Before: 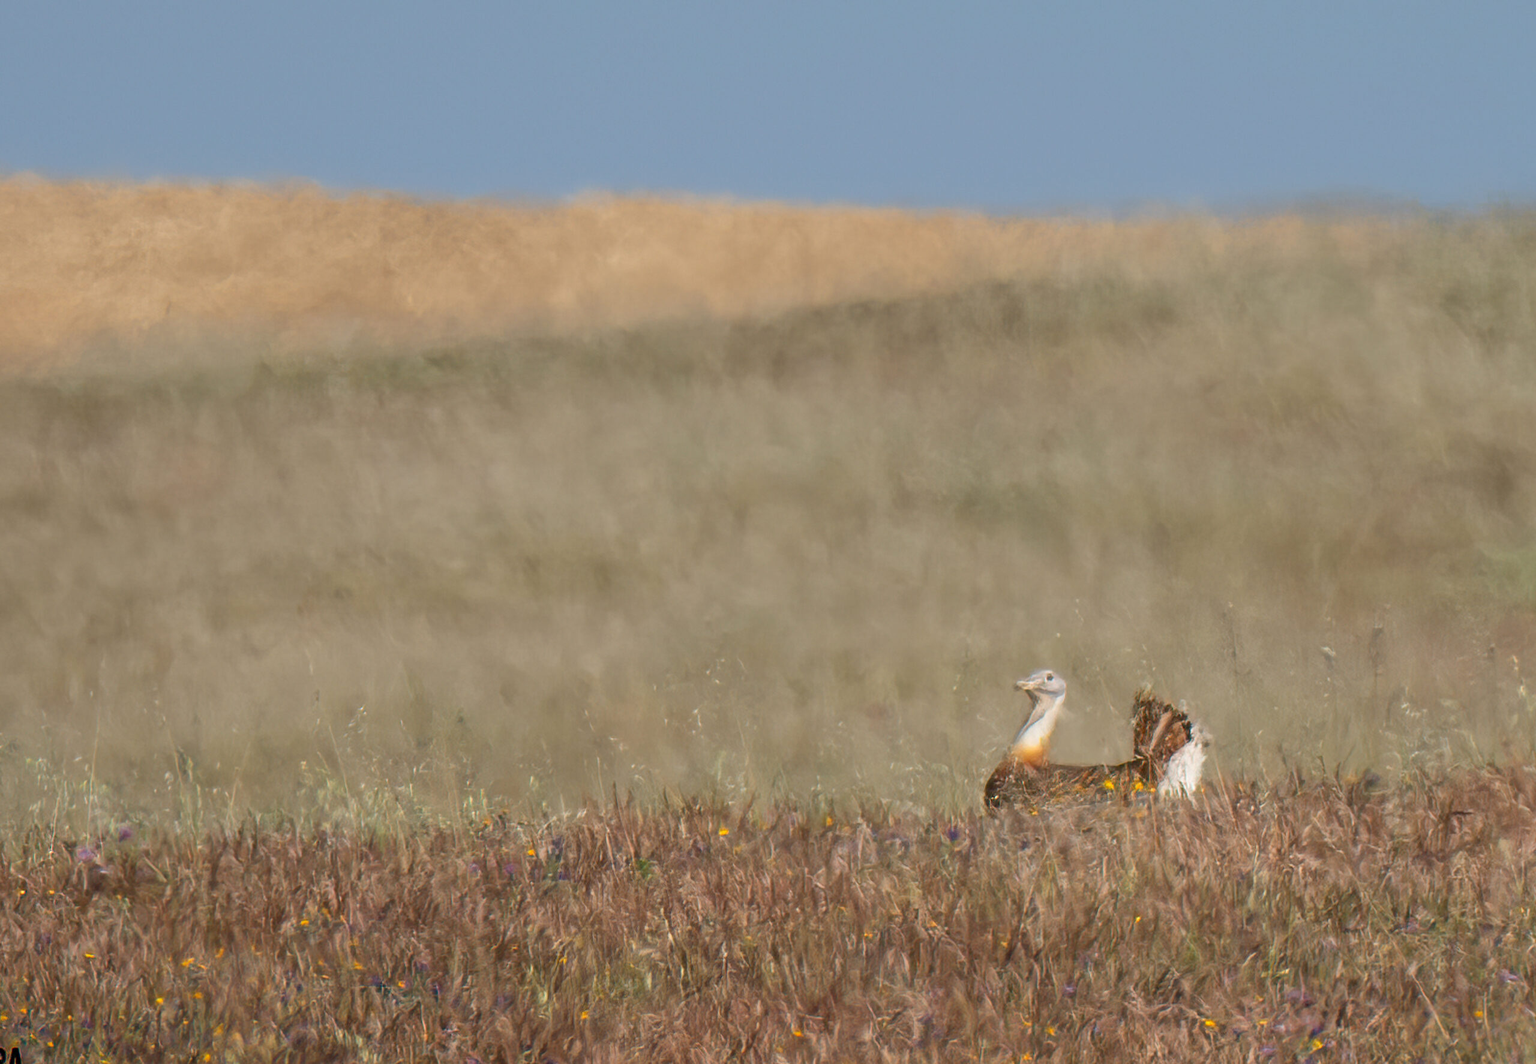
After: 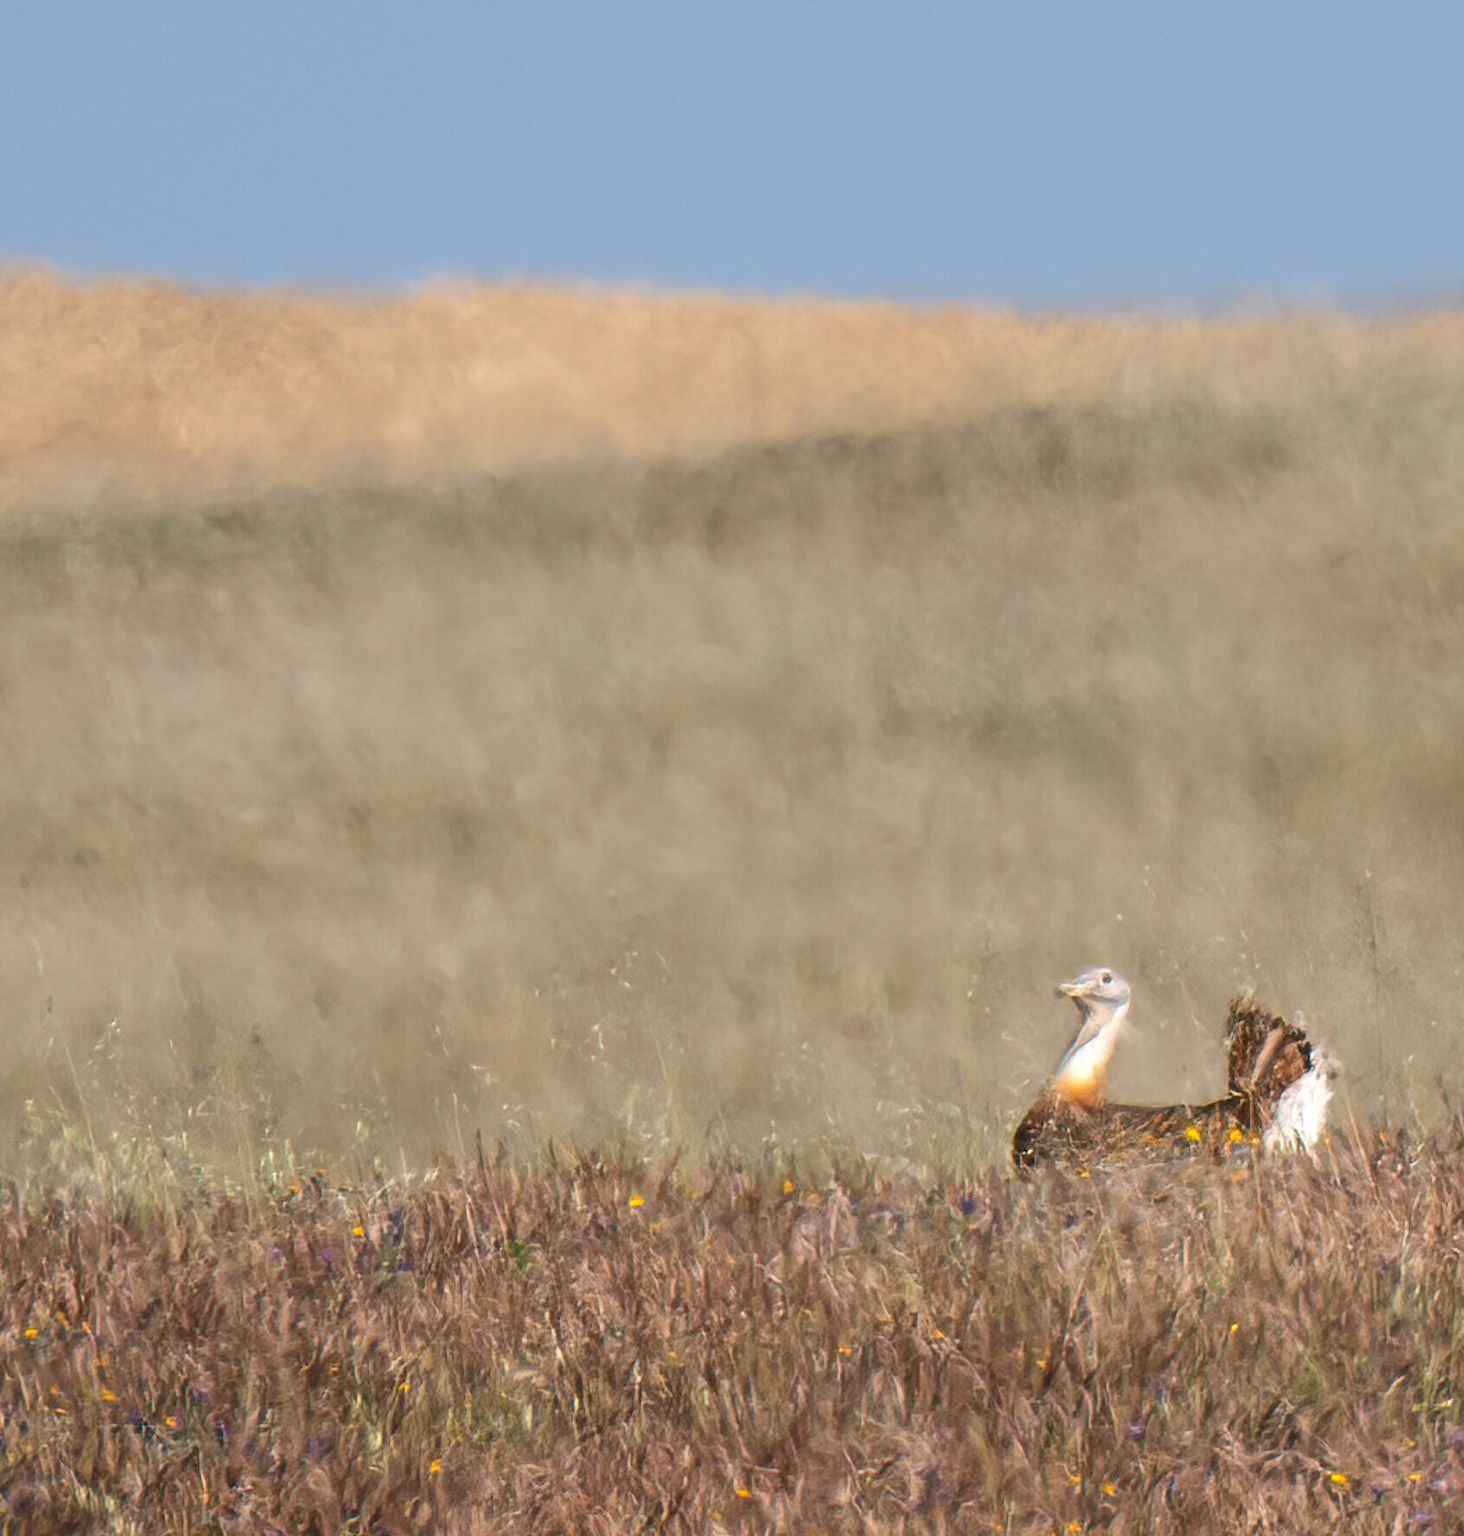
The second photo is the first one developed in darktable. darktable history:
white balance: red 1.004, blue 1.024
crop and rotate: left 18.442%, right 15.508%
tone equalizer: -8 EV -0.417 EV, -7 EV -0.389 EV, -6 EV -0.333 EV, -5 EV -0.222 EV, -3 EV 0.222 EV, -2 EV 0.333 EV, -1 EV 0.389 EV, +0 EV 0.417 EV, edges refinement/feathering 500, mask exposure compensation -1.25 EV, preserve details no
